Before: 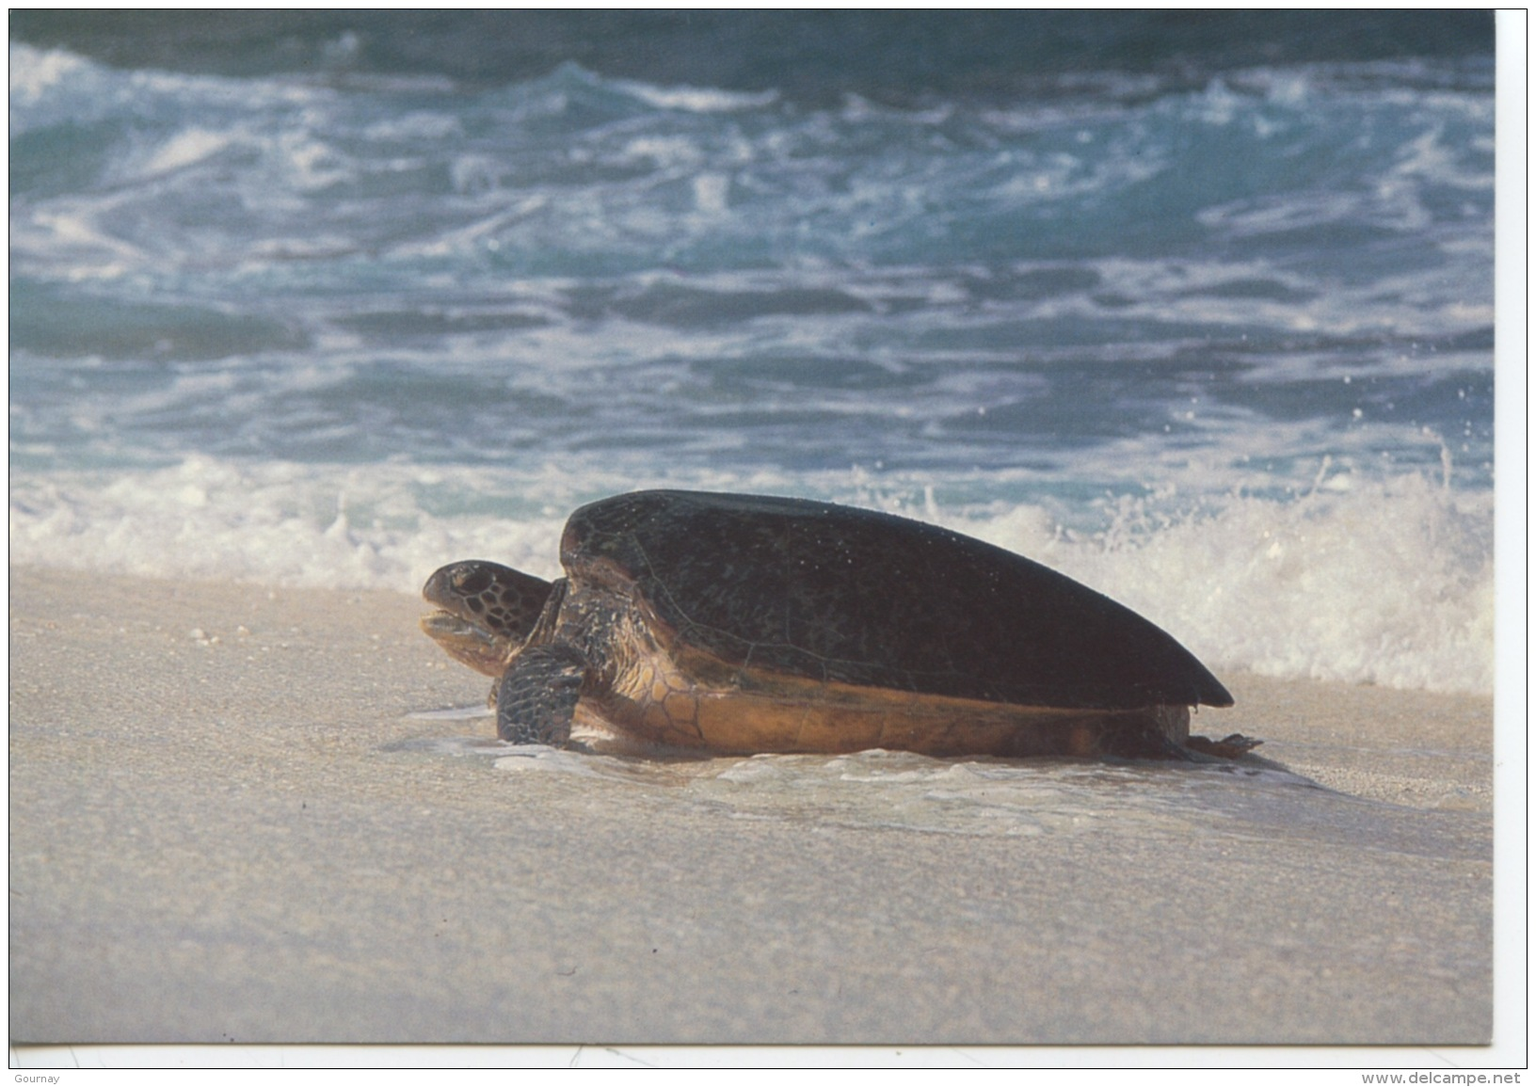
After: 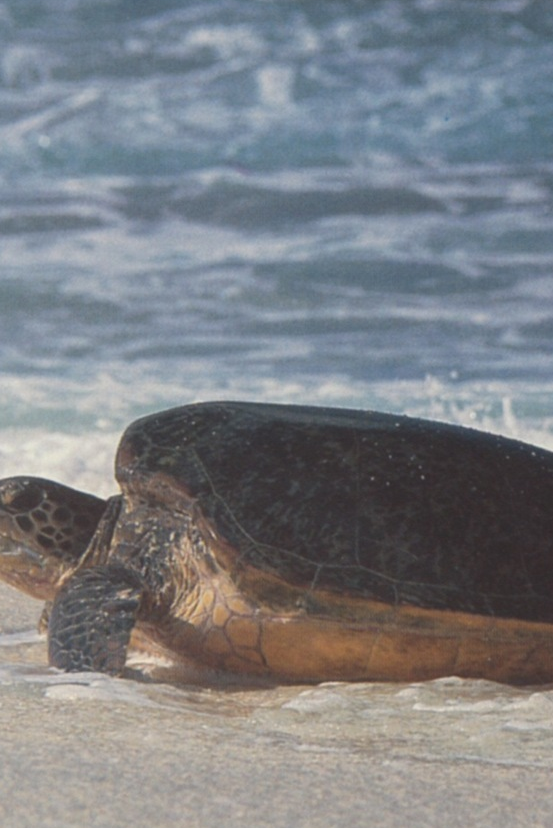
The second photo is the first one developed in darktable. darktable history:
crop and rotate: left 29.468%, top 10.331%, right 36.593%, bottom 17.96%
